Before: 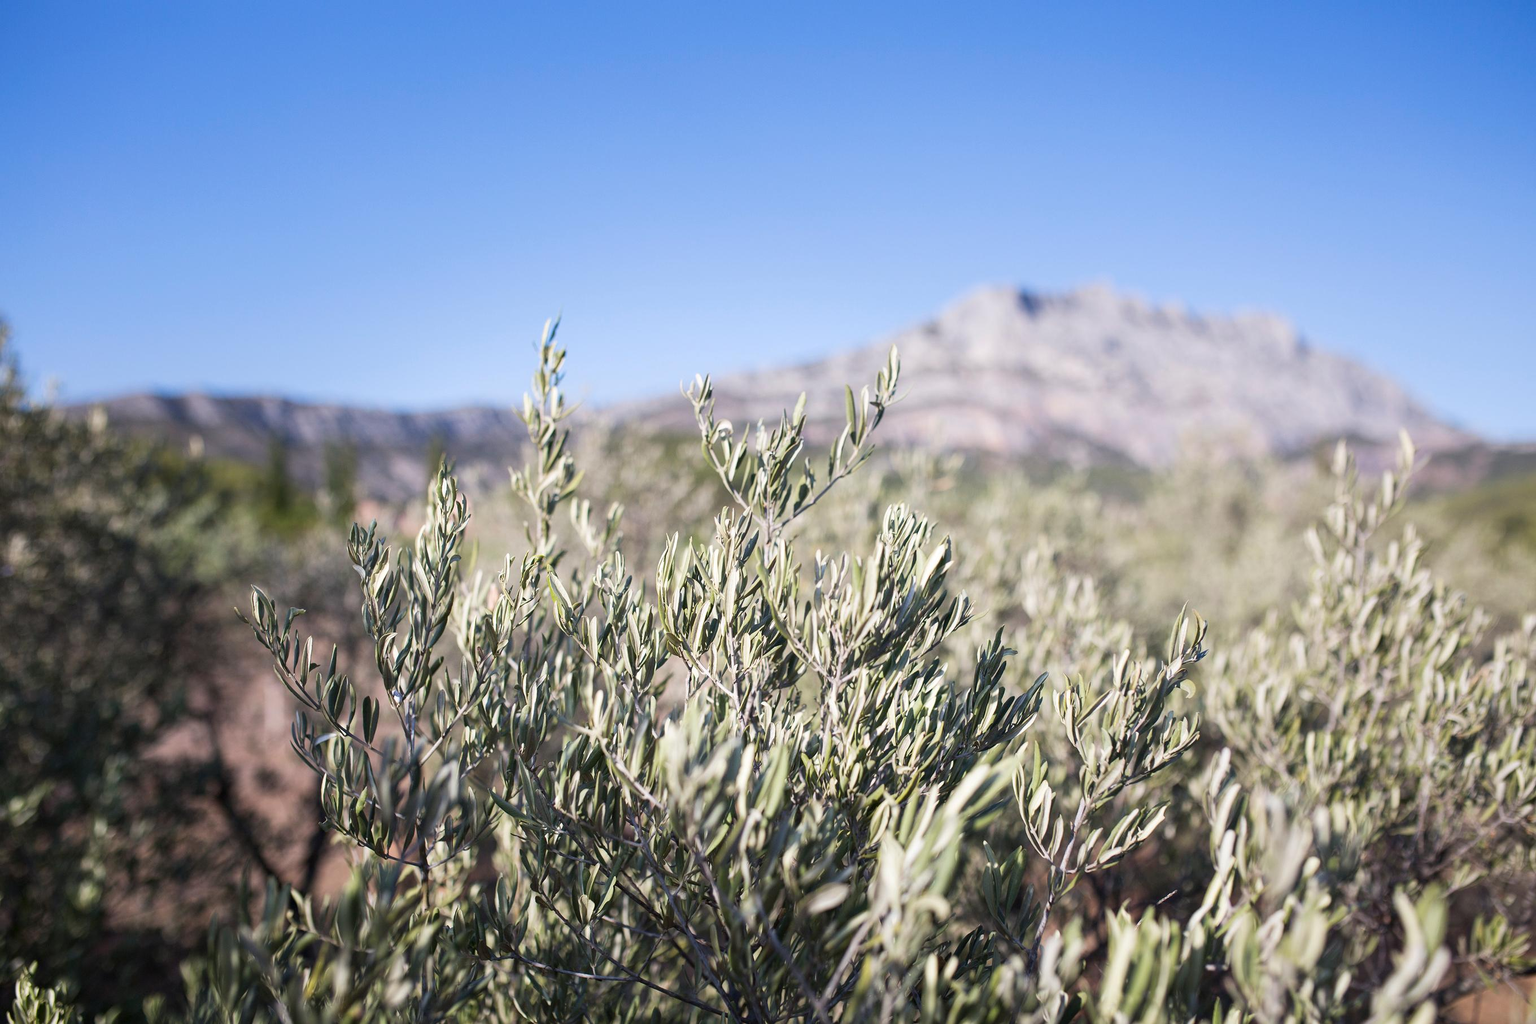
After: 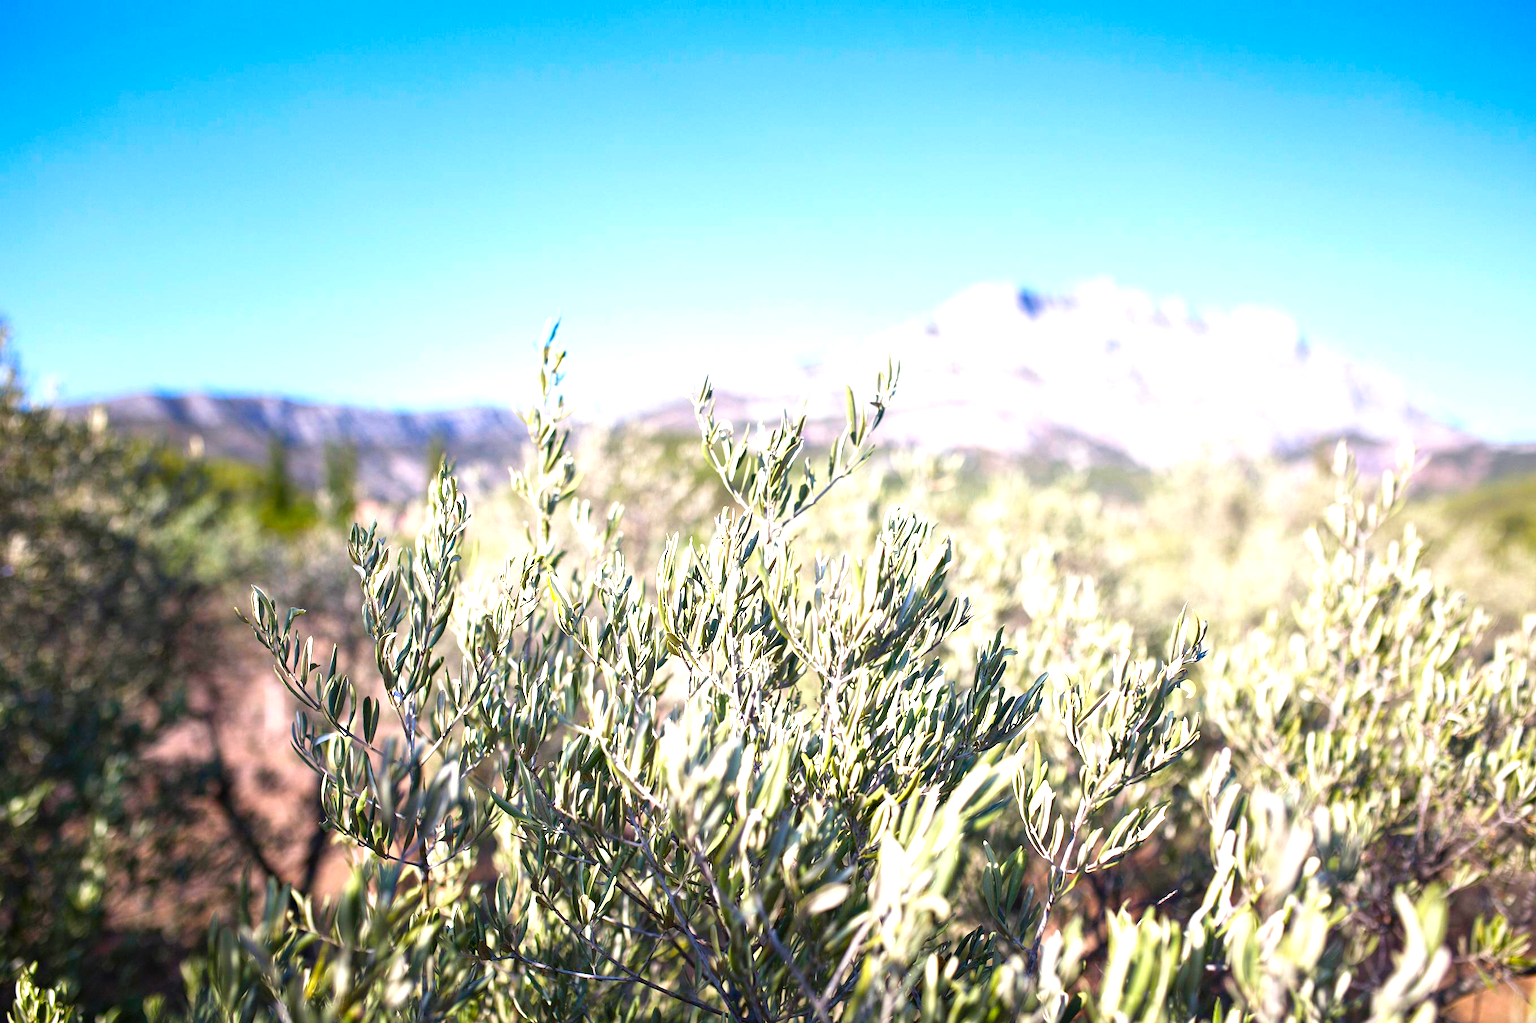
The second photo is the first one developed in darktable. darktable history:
levels: levels [0, 0.374, 0.749]
exposure: compensate highlight preservation false
color balance rgb: linear chroma grading › global chroma 15.061%, perceptual saturation grading › global saturation 21.033%, perceptual saturation grading › highlights -19.694%, perceptual saturation grading › shadows 29.771%
